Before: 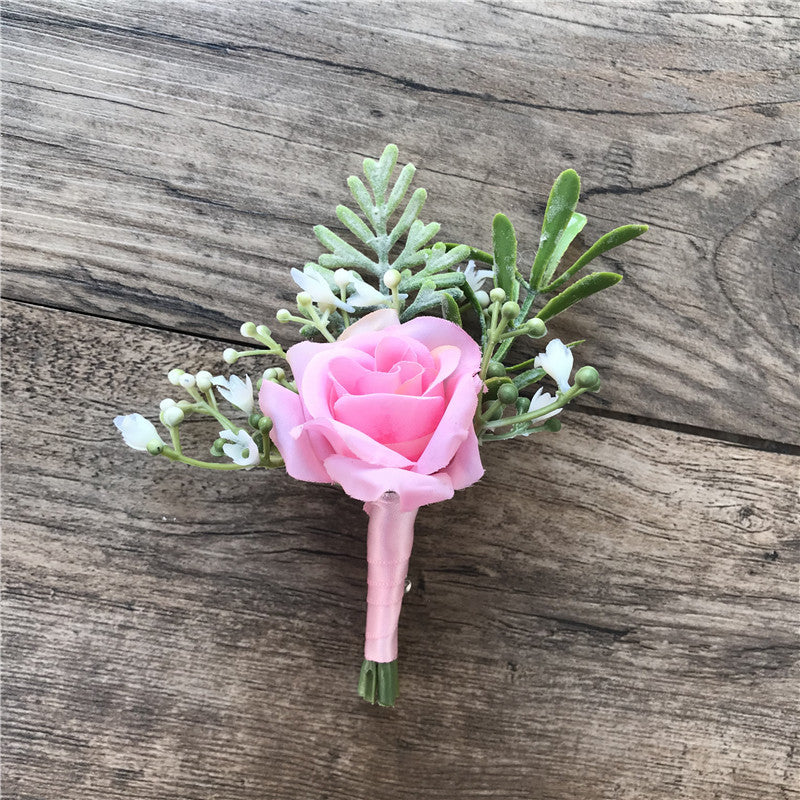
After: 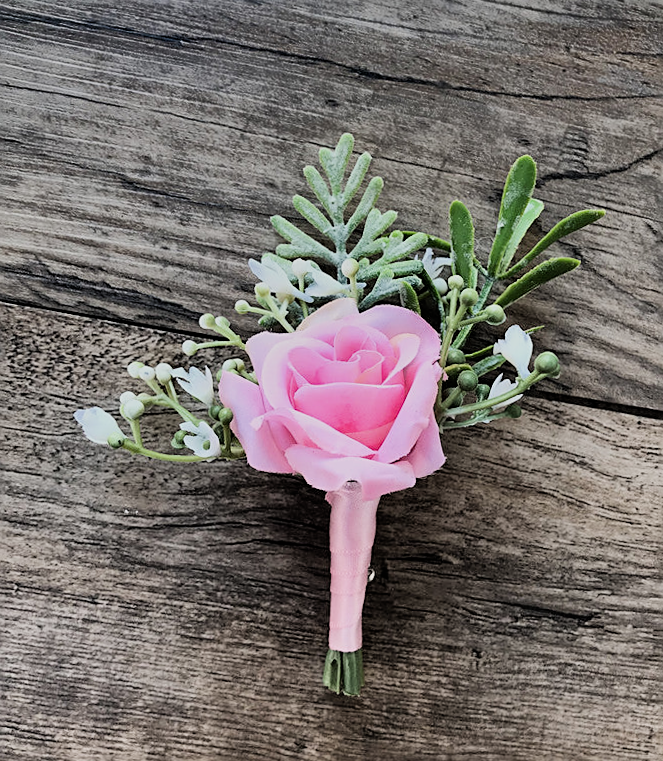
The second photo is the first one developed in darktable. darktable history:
shadows and highlights: radius 123.98, shadows 100, white point adjustment -3, highlights -100, highlights color adjustment 89.84%, soften with gaussian
crop and rotate: angle 1°, left 4.281%, top 0.642%, right 11.383%, bottom 2.486%
sharpen: on, module defaults
filmic rgb: black relative exposure -5 EV, hardness 2.88, contrast 1.3
